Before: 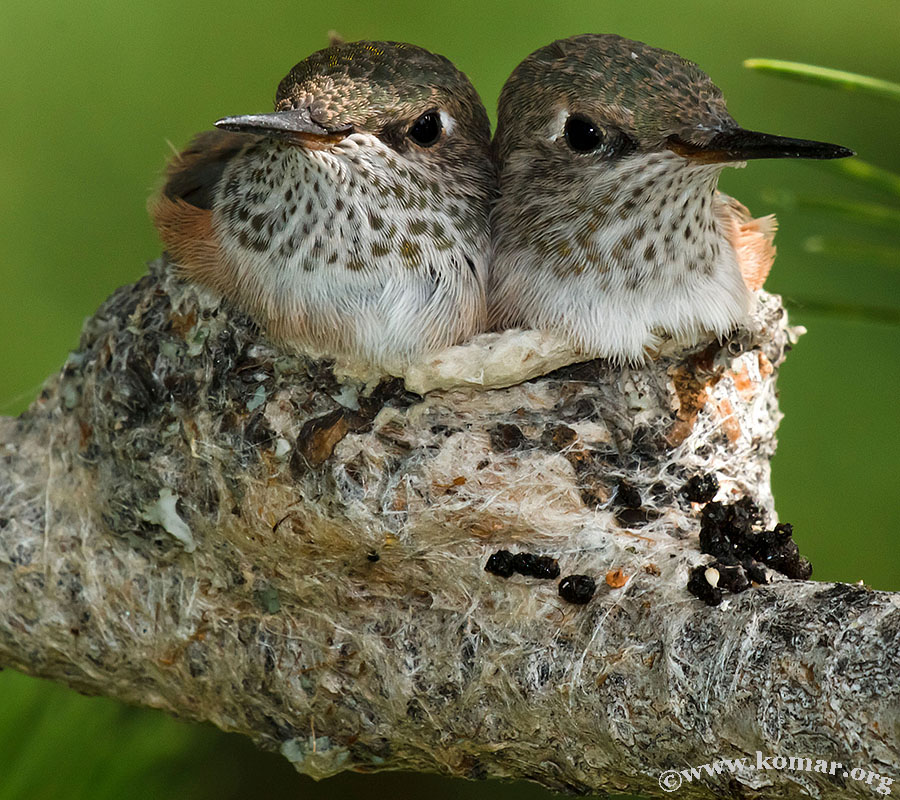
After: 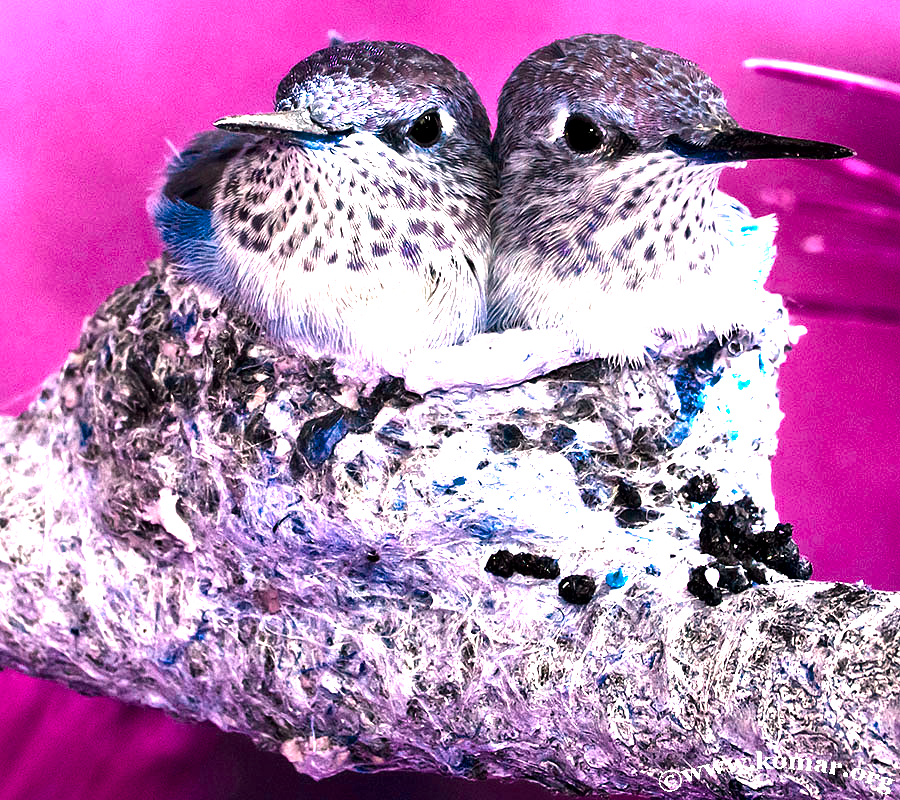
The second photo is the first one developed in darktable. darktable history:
local contrast: mode bilateral grid, contrast 21, coarseness 50, detail 150%, midtone range 0.2
color correction: highlights a* 5.73, highlights b* 4.86
color balance rgb: linear chroma grading › global chroma 1.183%, linear chroma grading › mid-tones -1.277%, perceptual saturation grading › global saturation 28.539%, perceptual saturation grading › mid-tones 12.28%, perceptual saturation grading › shadows 11.291%, hue shift -150.34°, contrast 35.063%, saturation formula JzAzBz (2021)
exposure: black level correction 0, exposure 1.475 EV, compensate highlight preservation false
